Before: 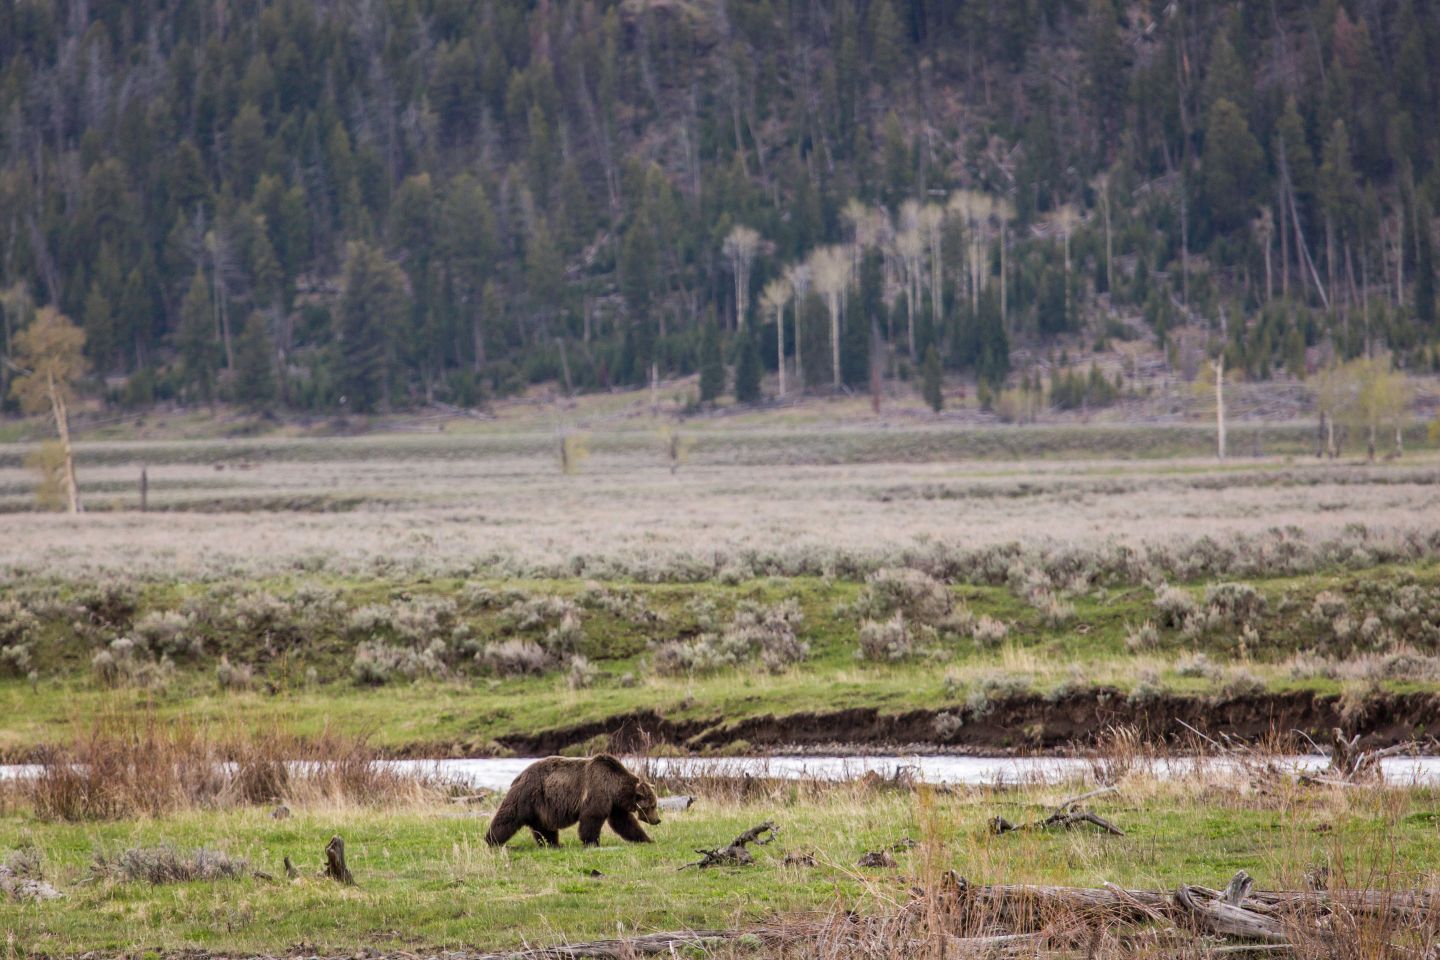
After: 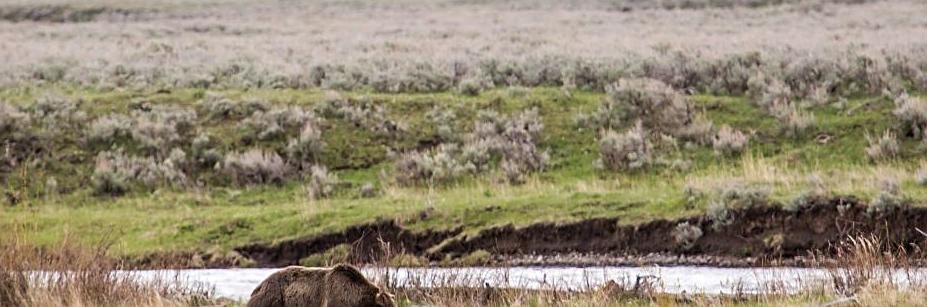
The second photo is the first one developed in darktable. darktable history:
sharpen: on, module defaults
crop: left 18.091%, top 51.13%, right 17.525%, bottom 16.85%
